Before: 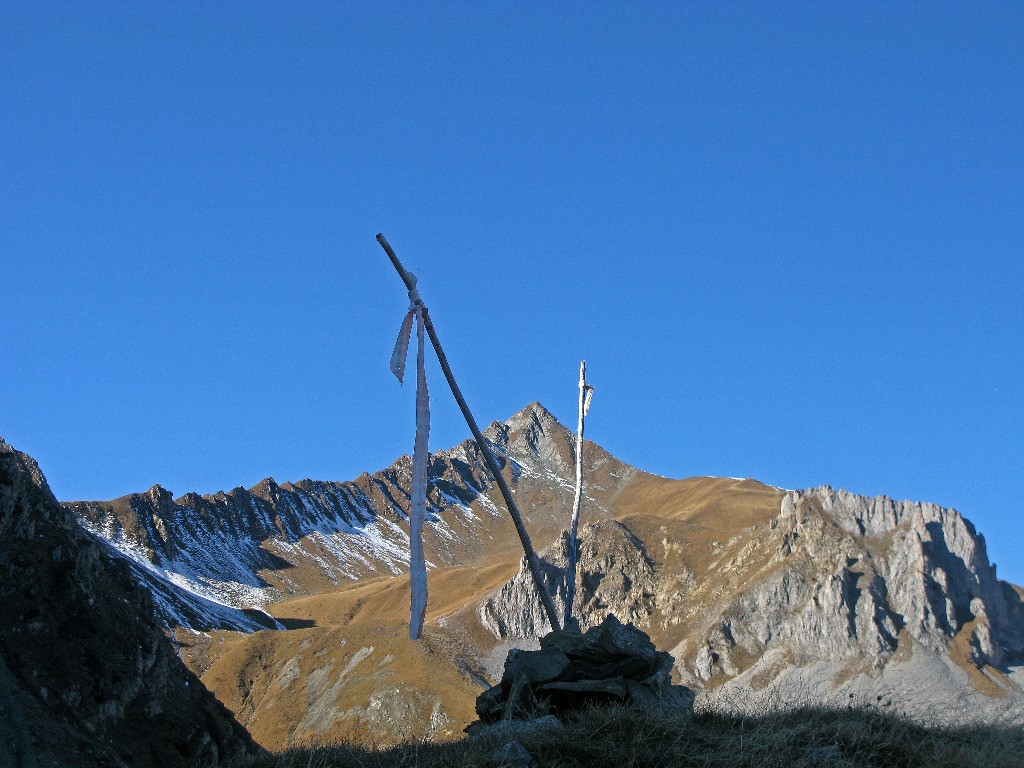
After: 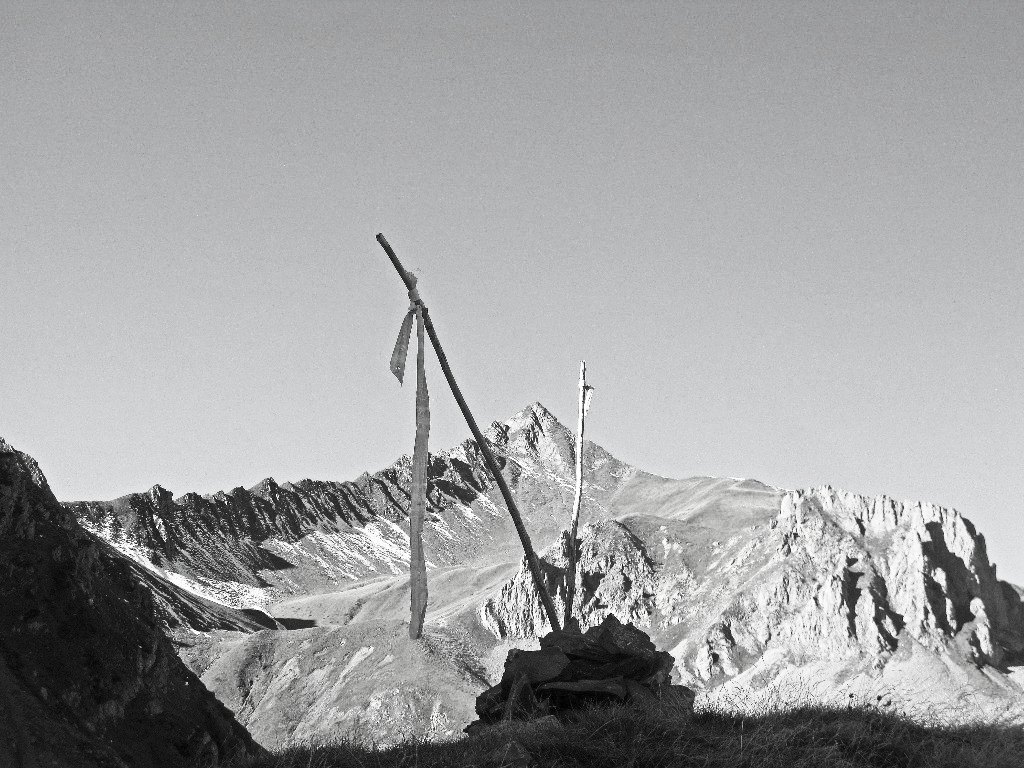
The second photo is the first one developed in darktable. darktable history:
contrast brightness saturation: contrast 0.526, brightness 0.464, saturation -0.986
